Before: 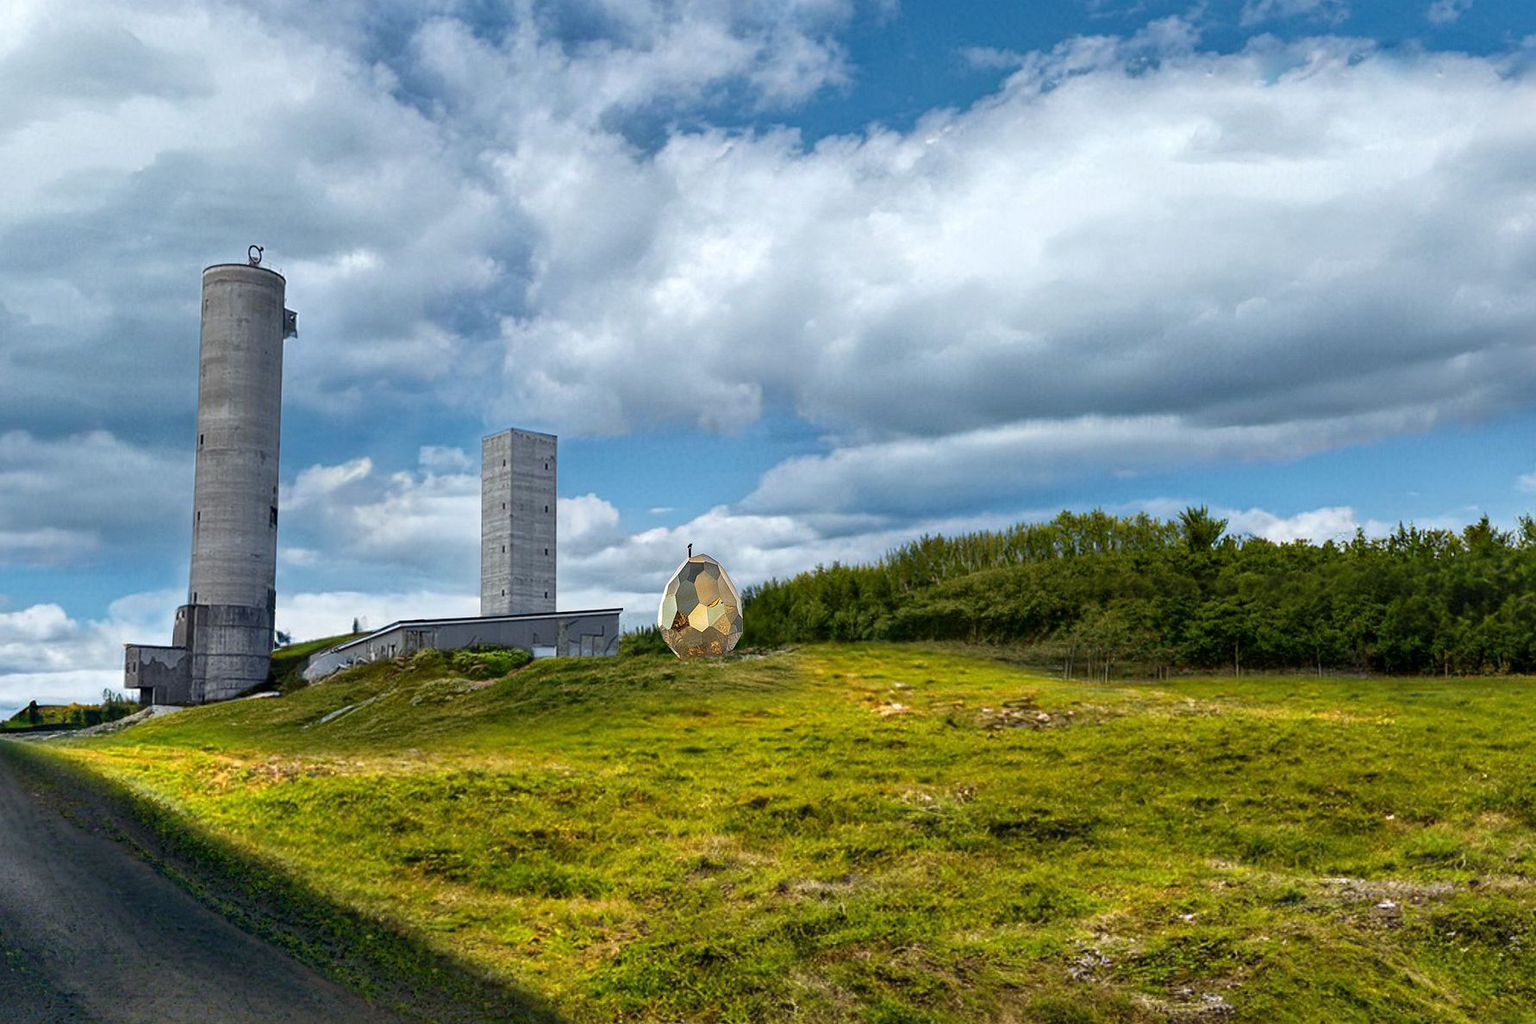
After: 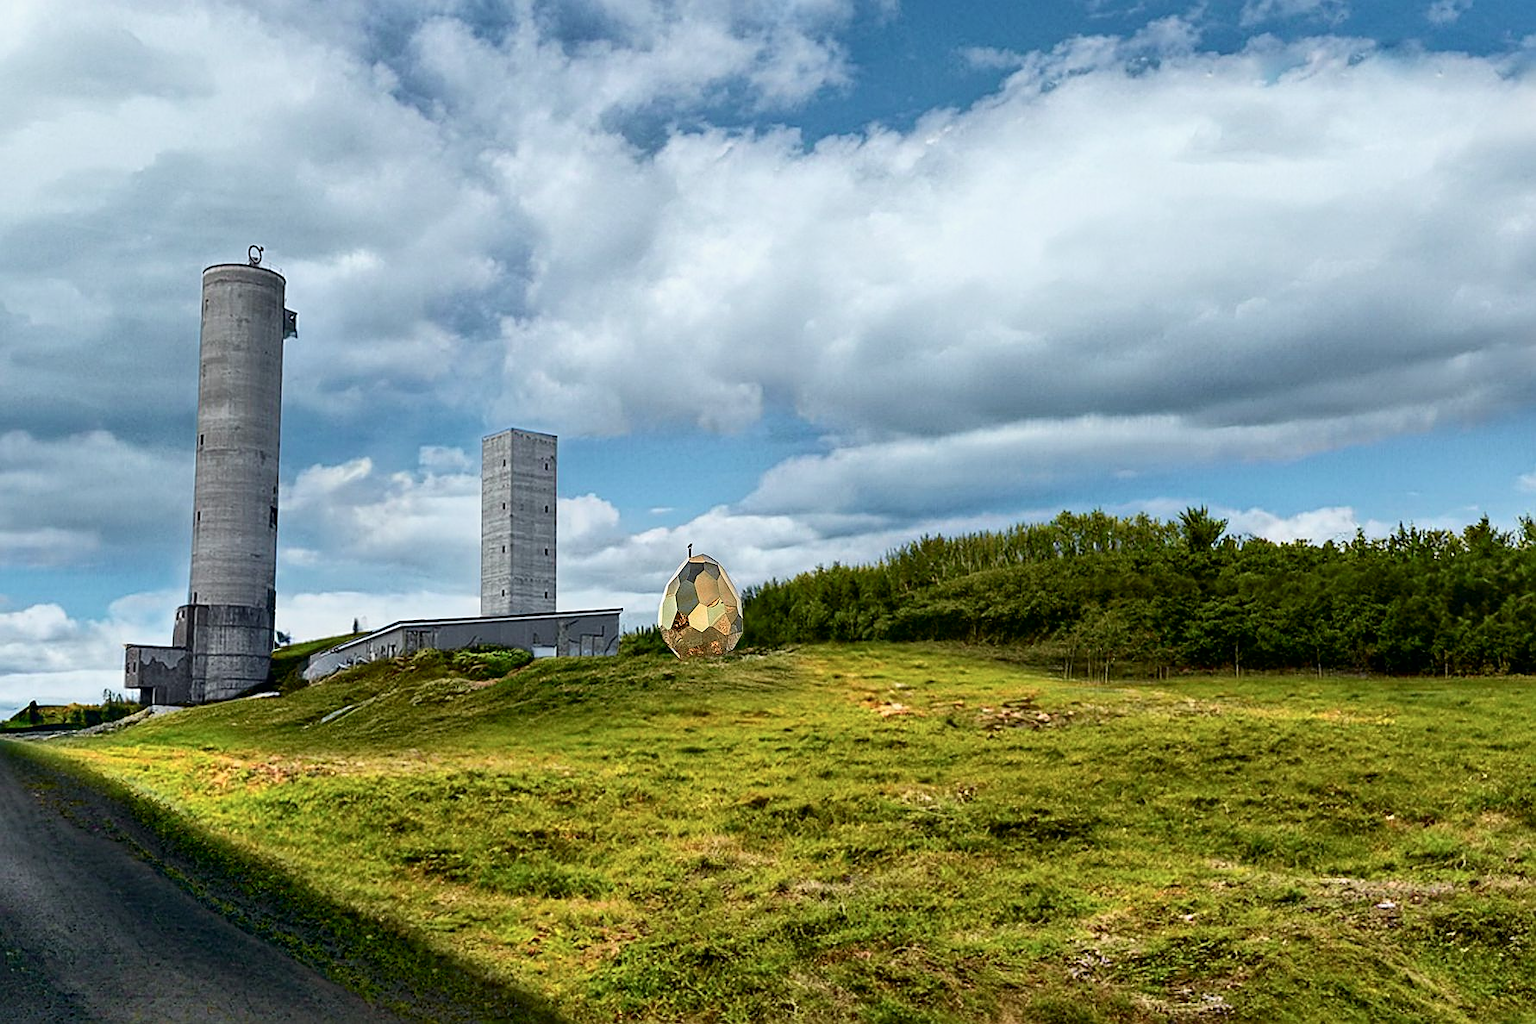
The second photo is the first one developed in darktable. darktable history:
tone curve: curves: ch0 [(0, 0) (0.058, 0.027) (0.214, 0.183) (0.304, 0.288) (0.522, 0.549) (0.658, 0.7) (0.741, 0.775) (0.844, 0.866) (0.986, 0.957)]; ch1 [(0, 0) (0.172, 0.123) (0.312, 0.296) (0.437, 0.429) (0.471, 0.469) (0.502, 0.5) (0.513, 0.515) (0.572, 0.603) (0.617, 0.653) (0.68, 0.724) (0.889, 0.924) (1, 1)]; ch2 [(0, 0) (0.411, 0.424) (0.489, 0.49) (0.502, 0.5) (0.517, 0.519) (0.549, 0.578) (0.604, 0.628) (0.693, 0.686) (1, 1)], color space Lab, independent channels, preserve colors none
sharpen: on, module defaults
